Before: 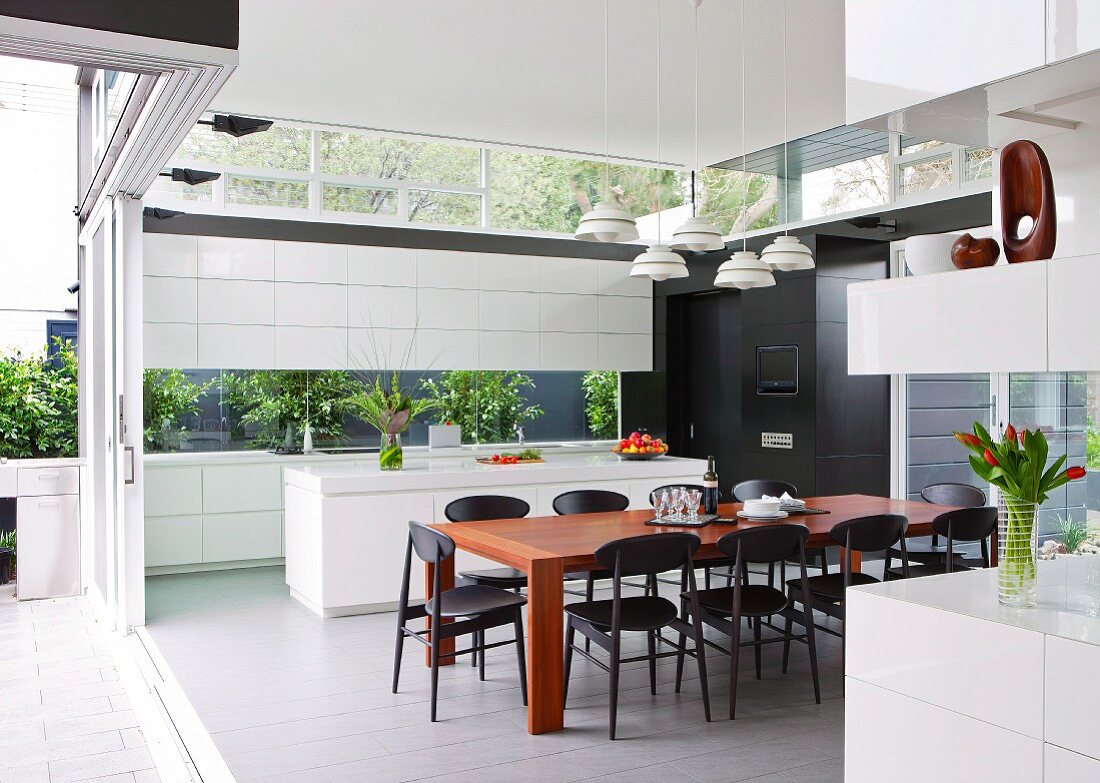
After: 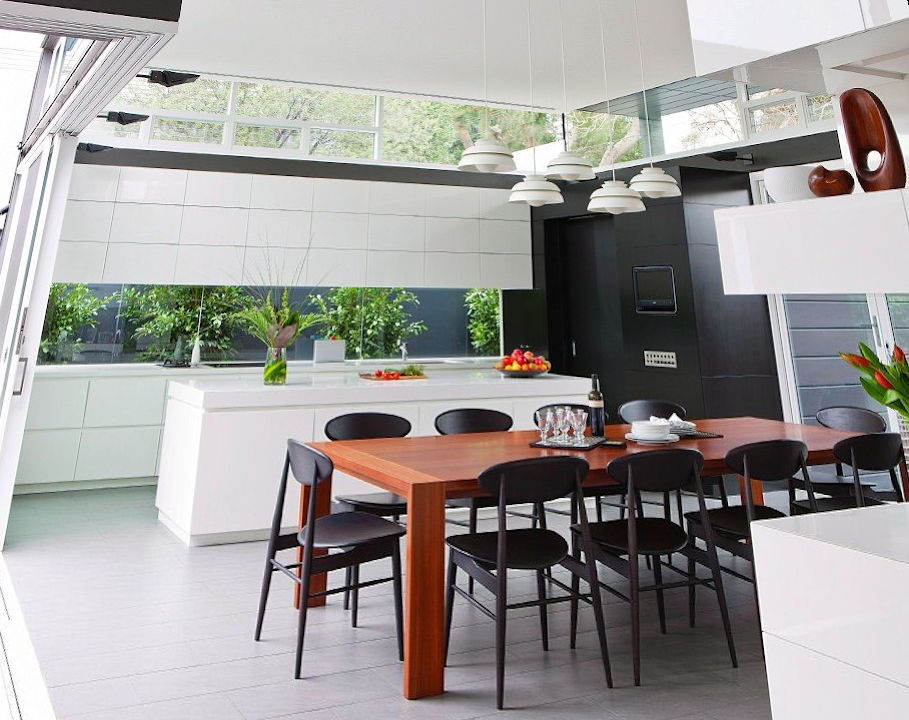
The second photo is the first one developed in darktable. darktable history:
rotate and perspective: rotation 0.72°, lens shift (vertical) -0.352, lens shift (horizontal) -0.051, crop left 0.152, crop right 0.859, crop top 0.019, crop bottom 0.964
crop: top 0.448%, right 0.264%, bottom 5.045%
